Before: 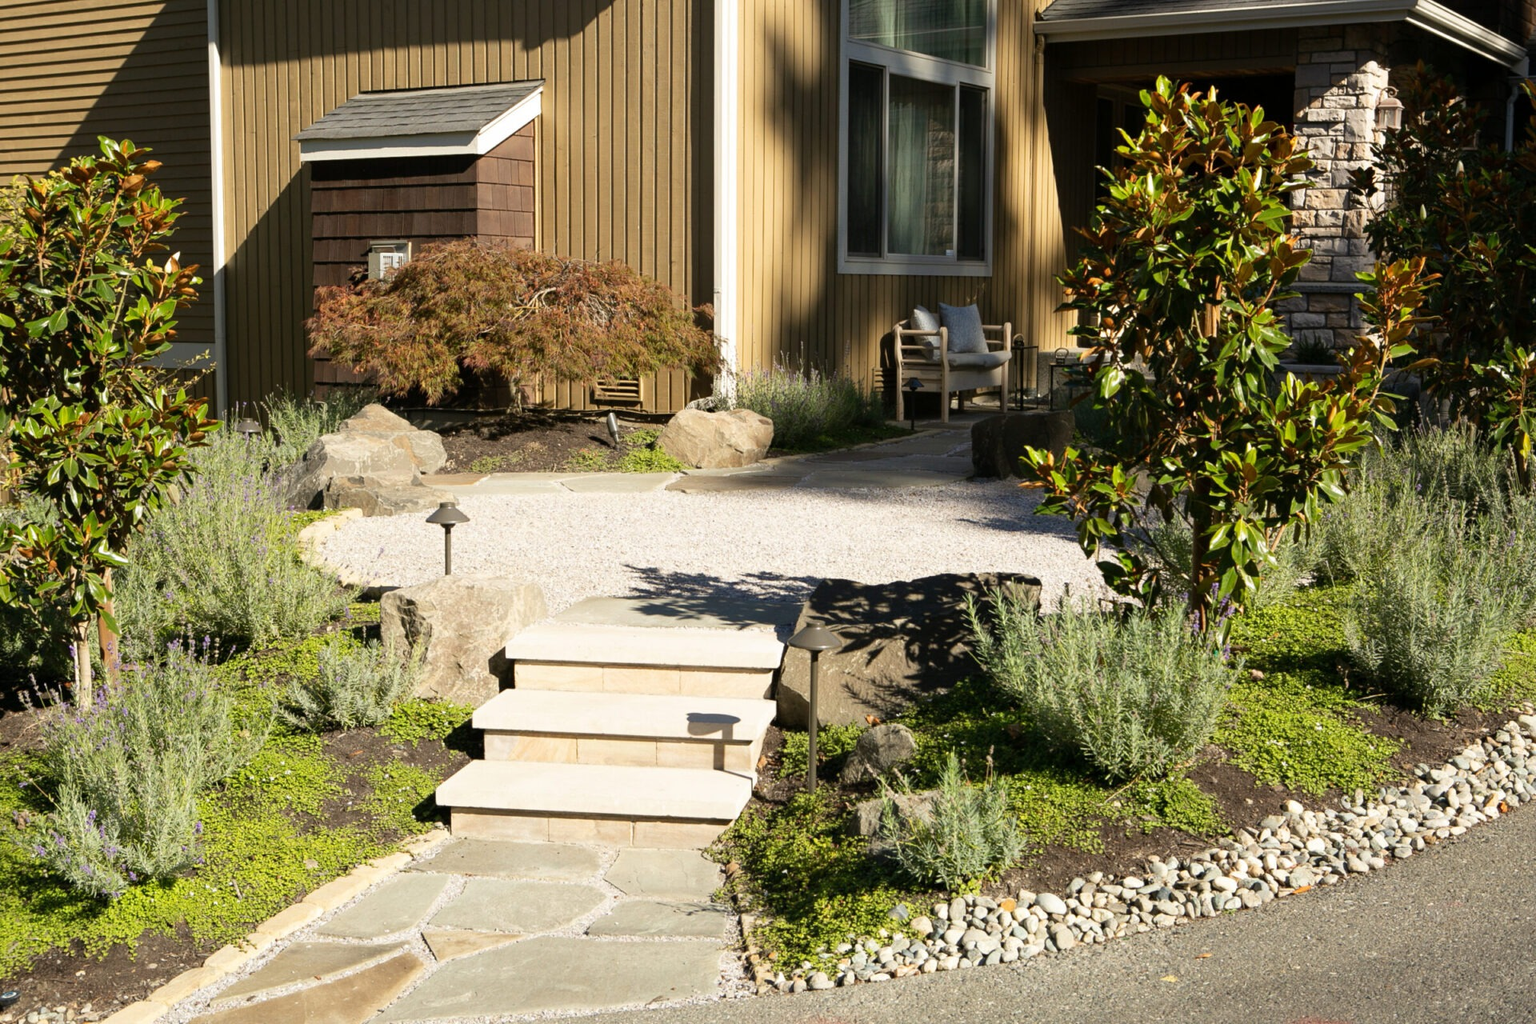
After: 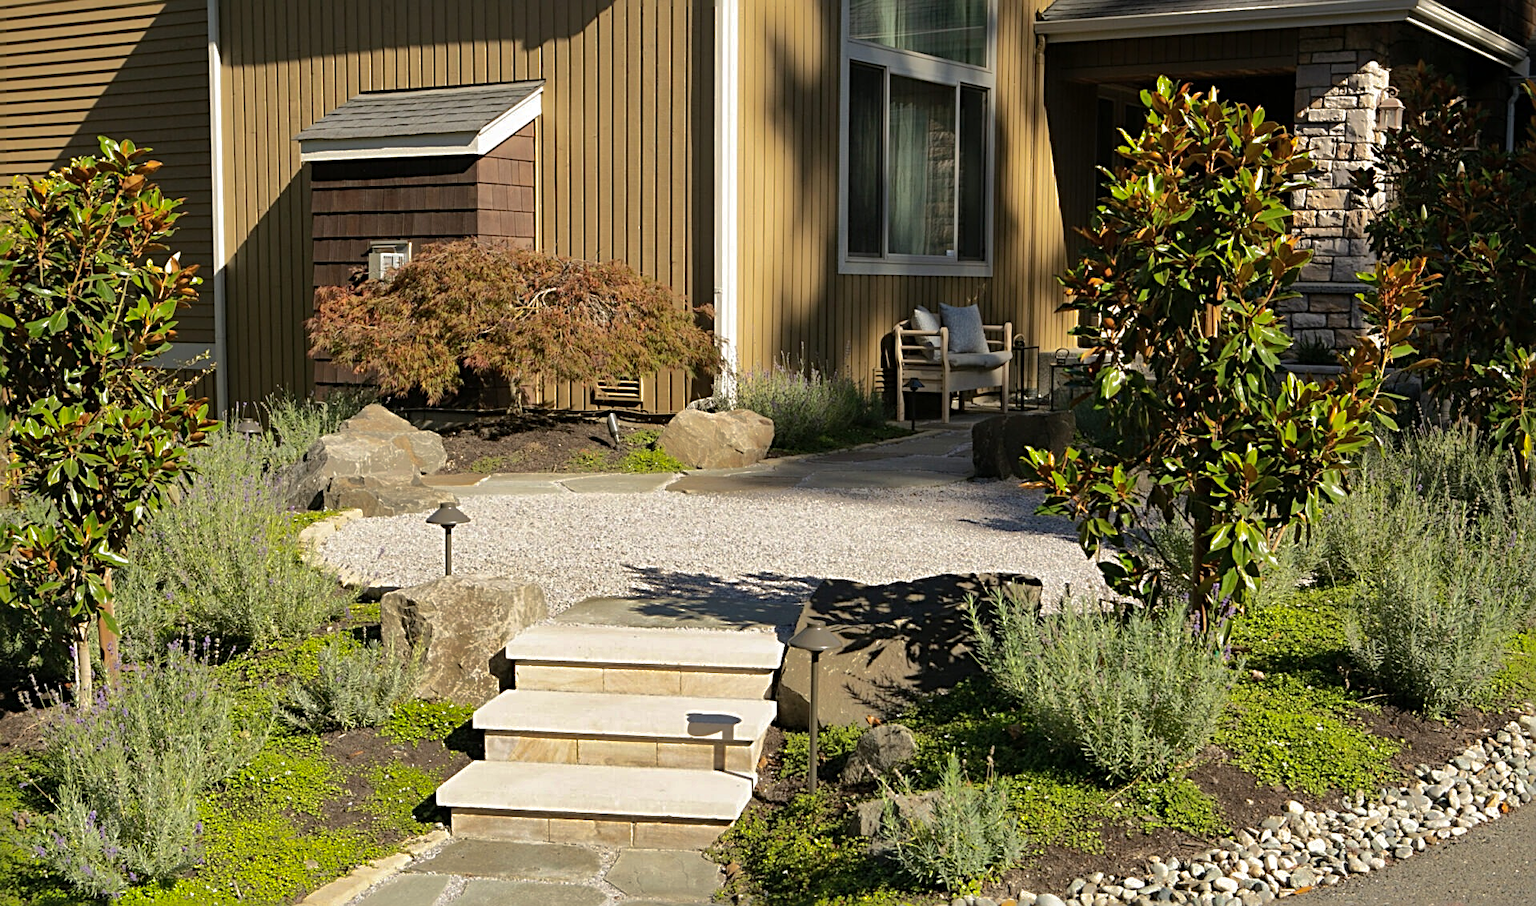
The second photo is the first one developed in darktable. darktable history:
shadows and highlights: shadows 25.74, highlights -69.03
sharpen: radius 3.112
crop and rotate: top 0%, bottom 11.511%
